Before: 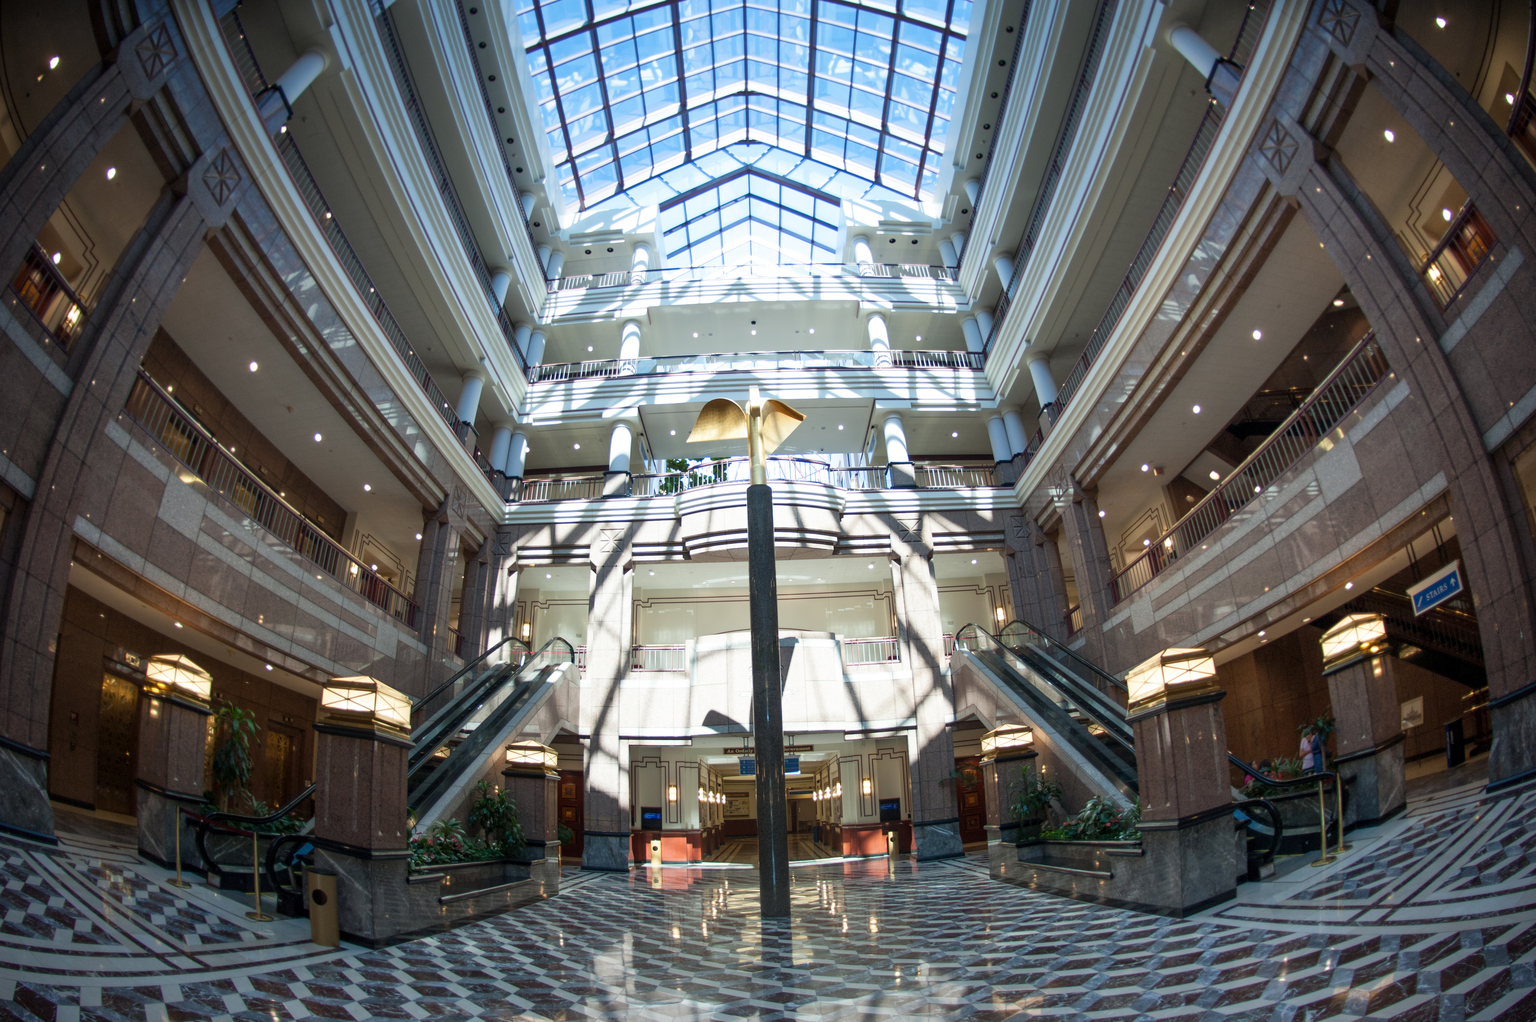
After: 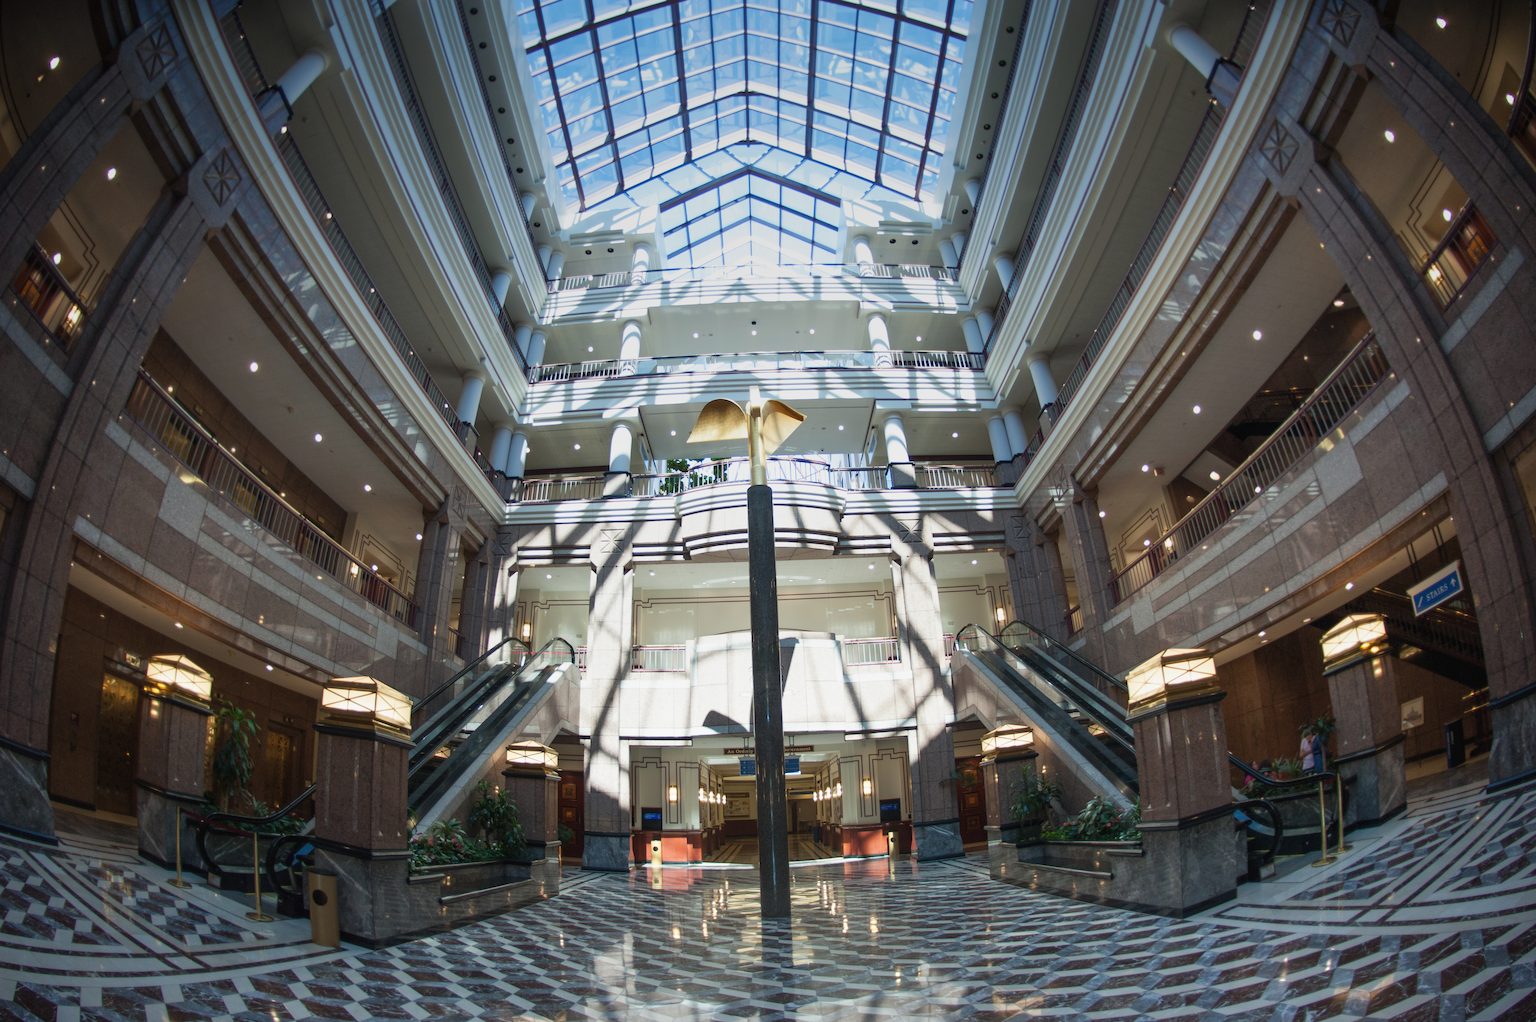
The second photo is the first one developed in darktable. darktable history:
exposure: black level correction -0.003, exposure 0.04 EV, compensate highlight preservation false
graduated density: on, module defaults
